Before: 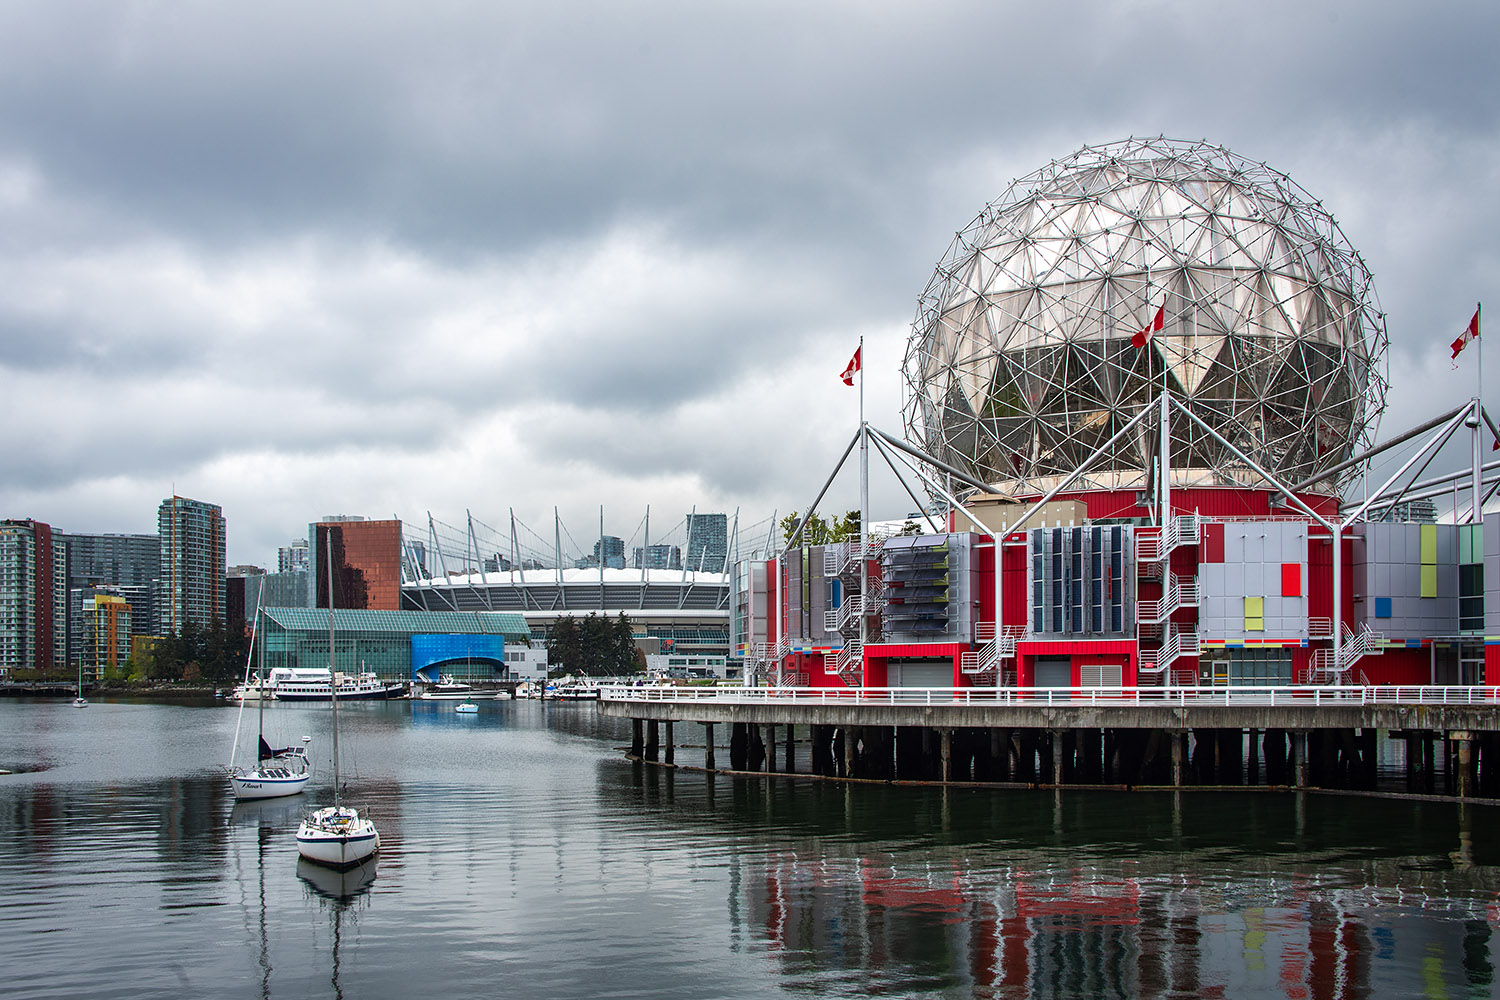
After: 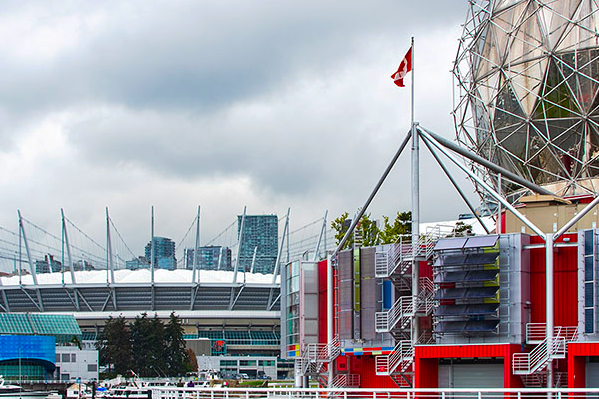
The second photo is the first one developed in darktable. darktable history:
tone curve: curves: ch0 [(0, 0) (0.003, 0.014) (0.011, 0.014) (0.025, 0.022) (0.044, 0.041) (0.069, 0.063) (0.1, 0.086) (0.136, 0.118) (0.177, 0.161) (0.224, 0.211) (0.277, 0.262) (0.335, 0.323) (0.399, 0.384) (0.468, 0.459) (0.543, 0.54) (0.623, 0.624) (0.709, 0.711) (0.801, 0.796) (0.898, 0.879) (1, 1)], preserve colors none
color balance rgb: linear chroma grading › global chroma 15%, perceptual saturation grading › global saturation 30%
crop: left 30%, top 30%, right 30%, bottom 30%
